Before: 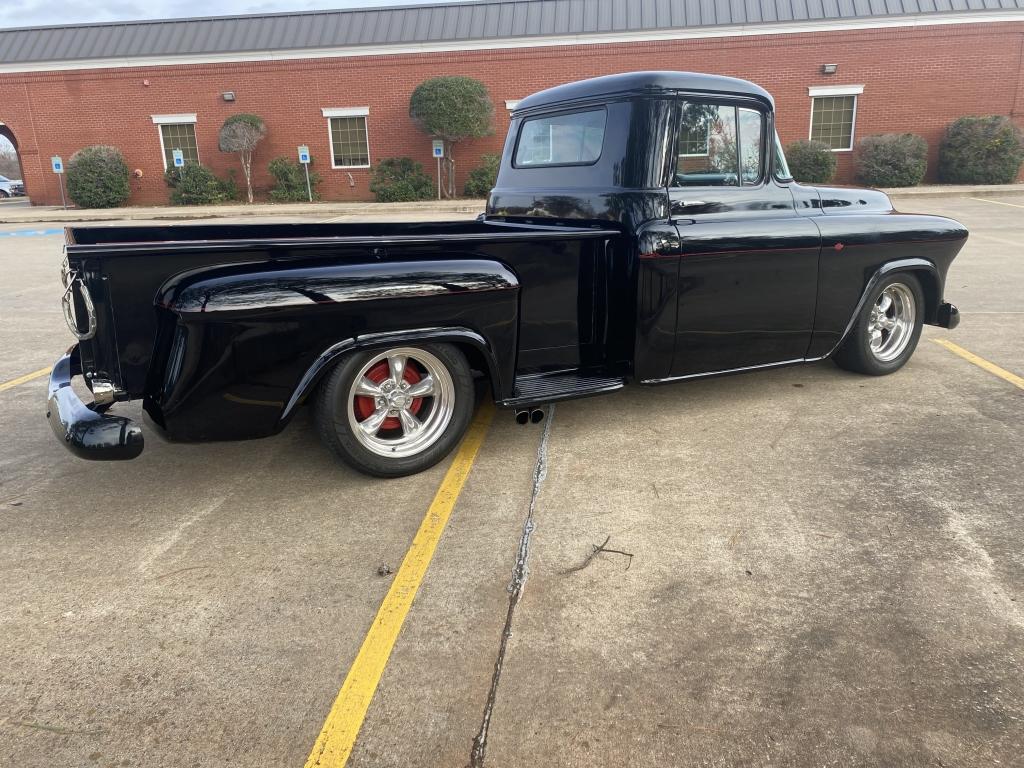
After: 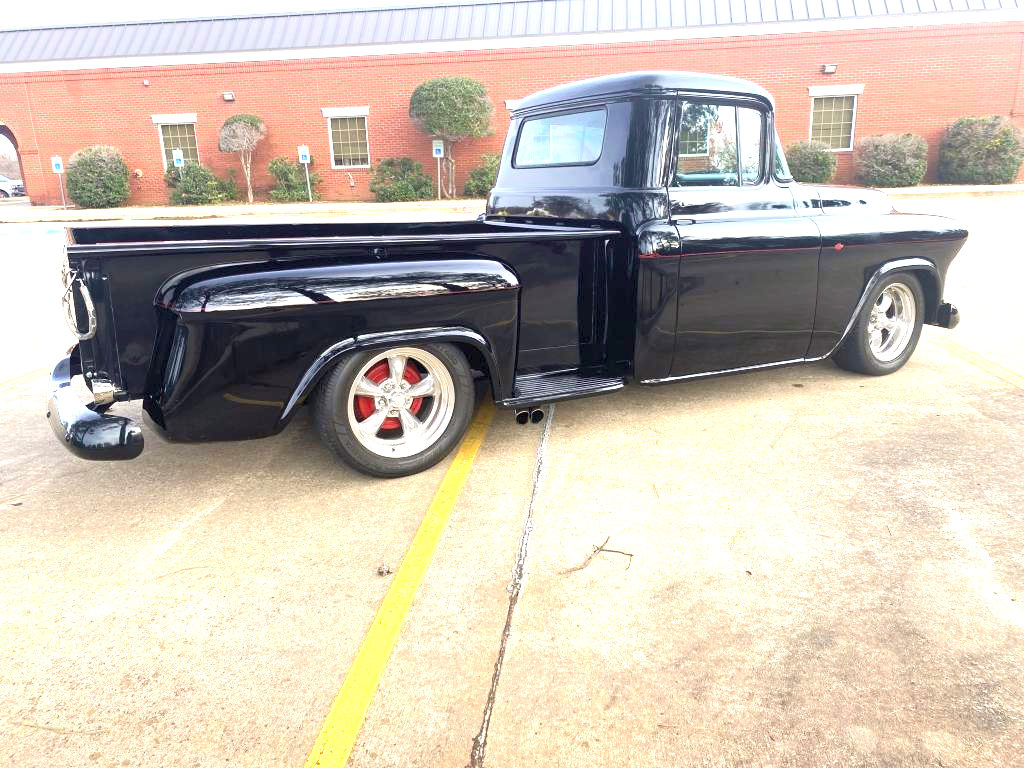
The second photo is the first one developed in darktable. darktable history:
tone curve: curves: ch0 [(0.013, 0) (0.061, 0.068) (0.239, 0.256) (0.502, 0.505) (0.683, 0.676) (0.761, 0.773) (0.858, 0.858) (0.987, 0.945)]; ch1 [(0, 0) (0.172, 0.123) (0.304, 0.267) (0.414, 0.395) (0.472, 0.473) (0.502, 0.508) (0.521, 0.528) (0.583, 0.595) (0.654, 0.673) (0.728, 0.761) (1, 1)]; ch2 [(0, 0) (0.411, 0.424) (0.485, 0.476) (0.502, 0.502) (0.553, 0.557) (0.57, 0.576) (1, 1)], color space Lab, independent channels, preserve colors none
exposure: black level correction 0, exposure 1.7 EV, compensate exposure bias true, compensate highlight preservation false
white balance: red 1, blue 1
